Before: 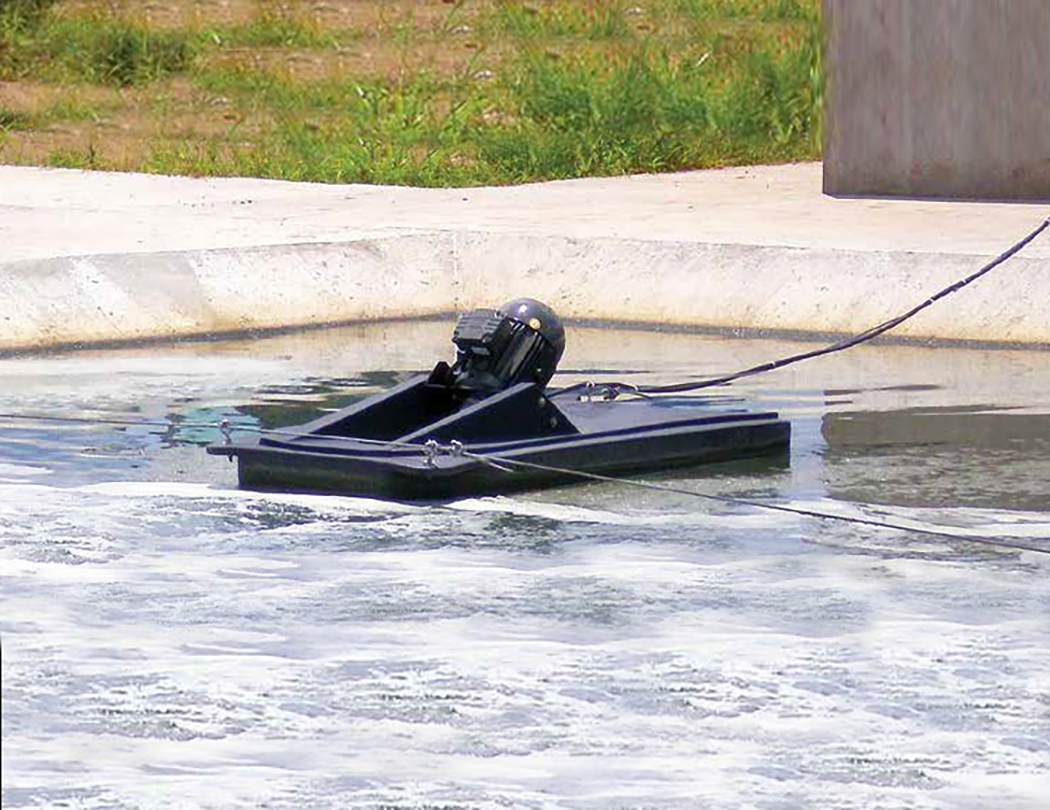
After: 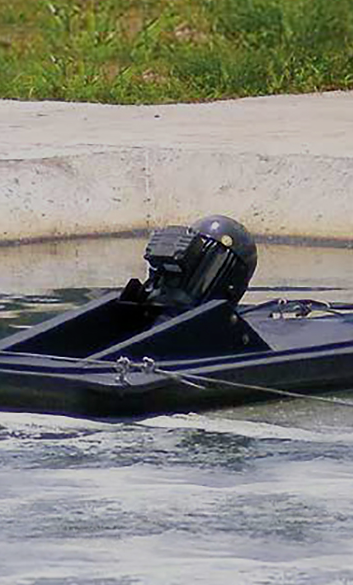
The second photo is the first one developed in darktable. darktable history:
sharpen: radius 0.993, threshold 0.871
exposure: exposure -0.927 EV, compensate highlight preservation false
crop and rotate: left 29.359%, top 10.274%, right 36.935%, bottom 17.407%
tone curve: curves: ch0 [(0, 0) (0.003, 0.003) (0.011, 0.012) (0.025, 0.026) (0.044, 0.047) (0.069, 0.073) (0.1, 0.105) (0.136, 0.143) (0.177, 0.187) (0.224, 0.237) (0.277, 0.293) (0.335, 0.354) (0.399, 0.422) (0.468, 0.495) (0.543, 0.574) (0.623, 0.659) (0.709, 0.749) (0.801, 0.846) (0.898, 0.932) (1, 1)], preserve colors none
